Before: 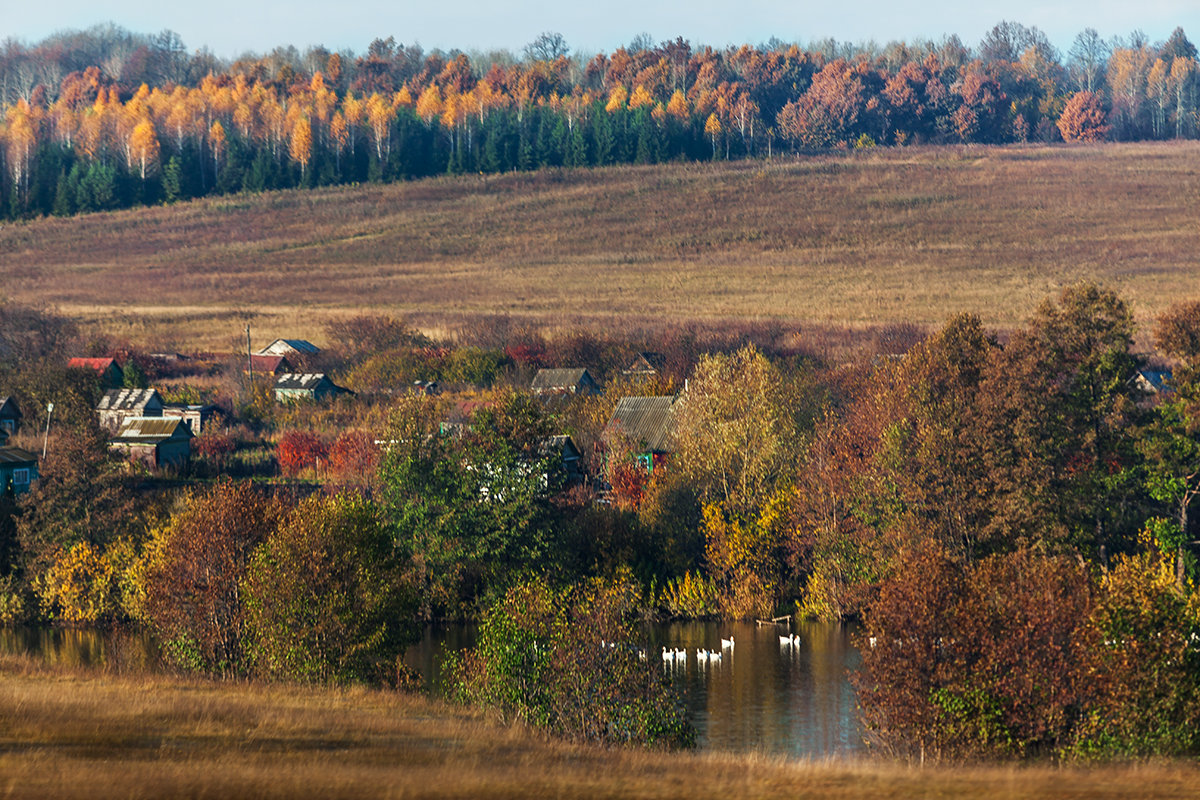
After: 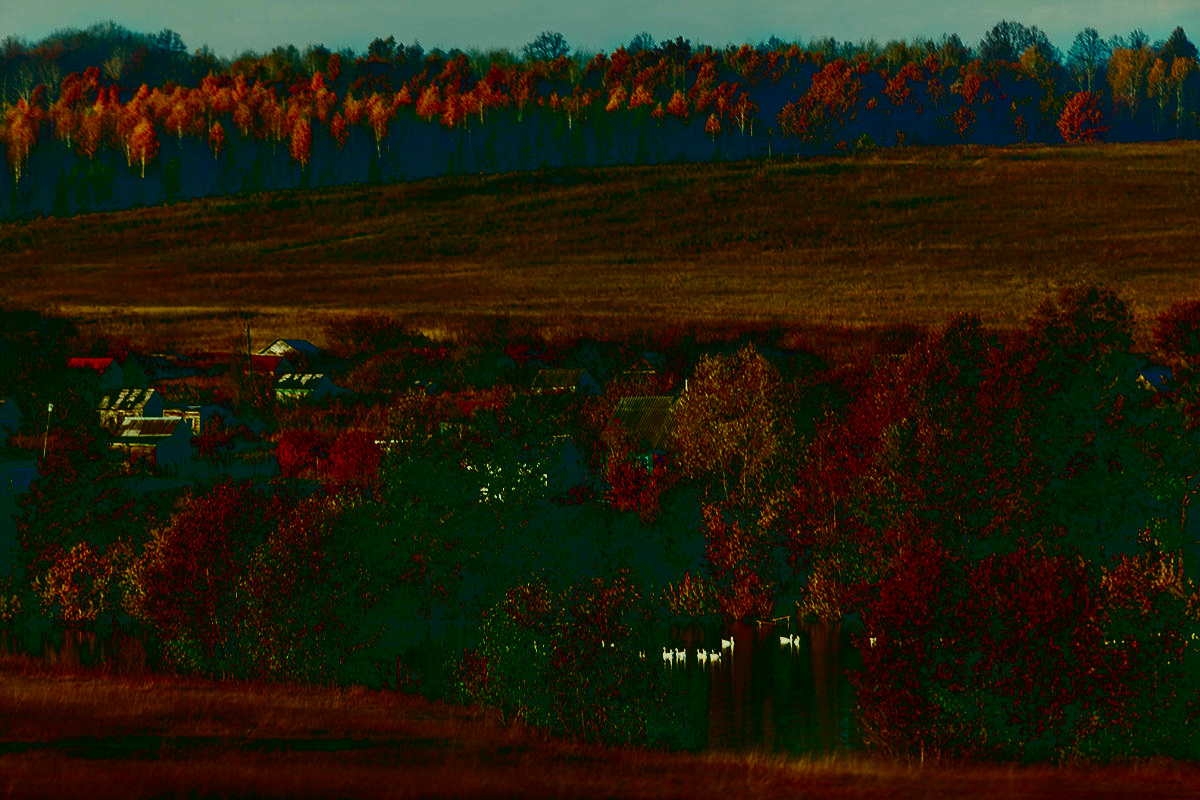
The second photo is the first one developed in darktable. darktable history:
color balance: lift [1.005, 0.99, 1.007, 1.01], gamma [1, 1.034, 1.032, 0.966], gain [0.873, 1.055, 1.067, 0.933]
contrast brightness saturation: brightness -1, saturation 1
